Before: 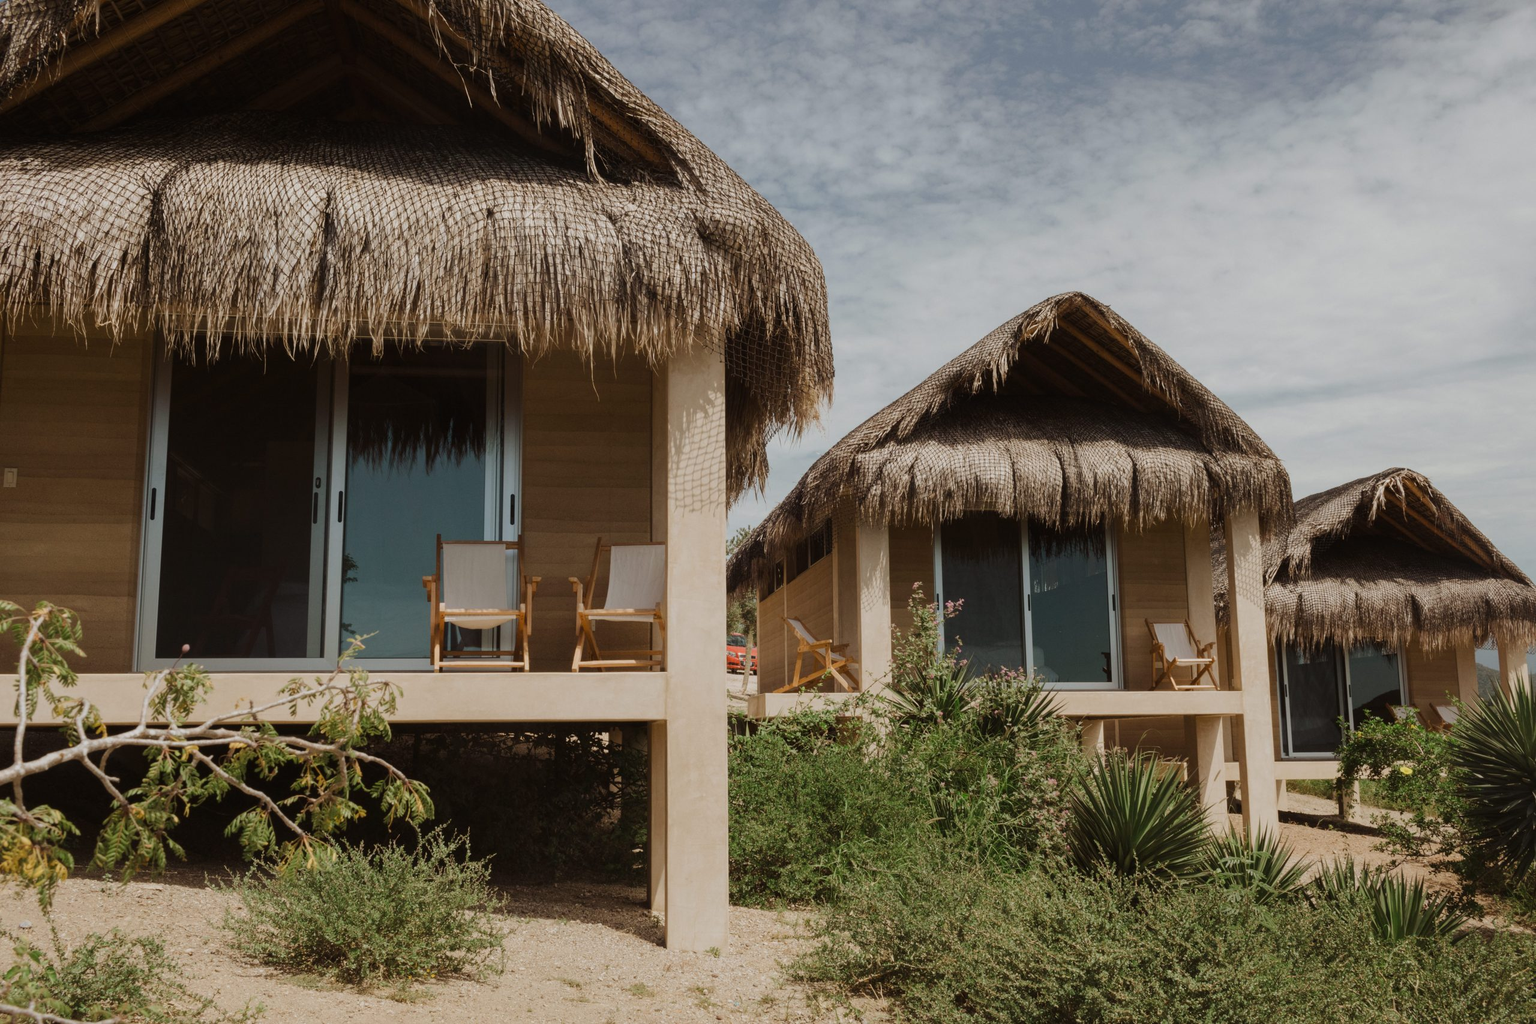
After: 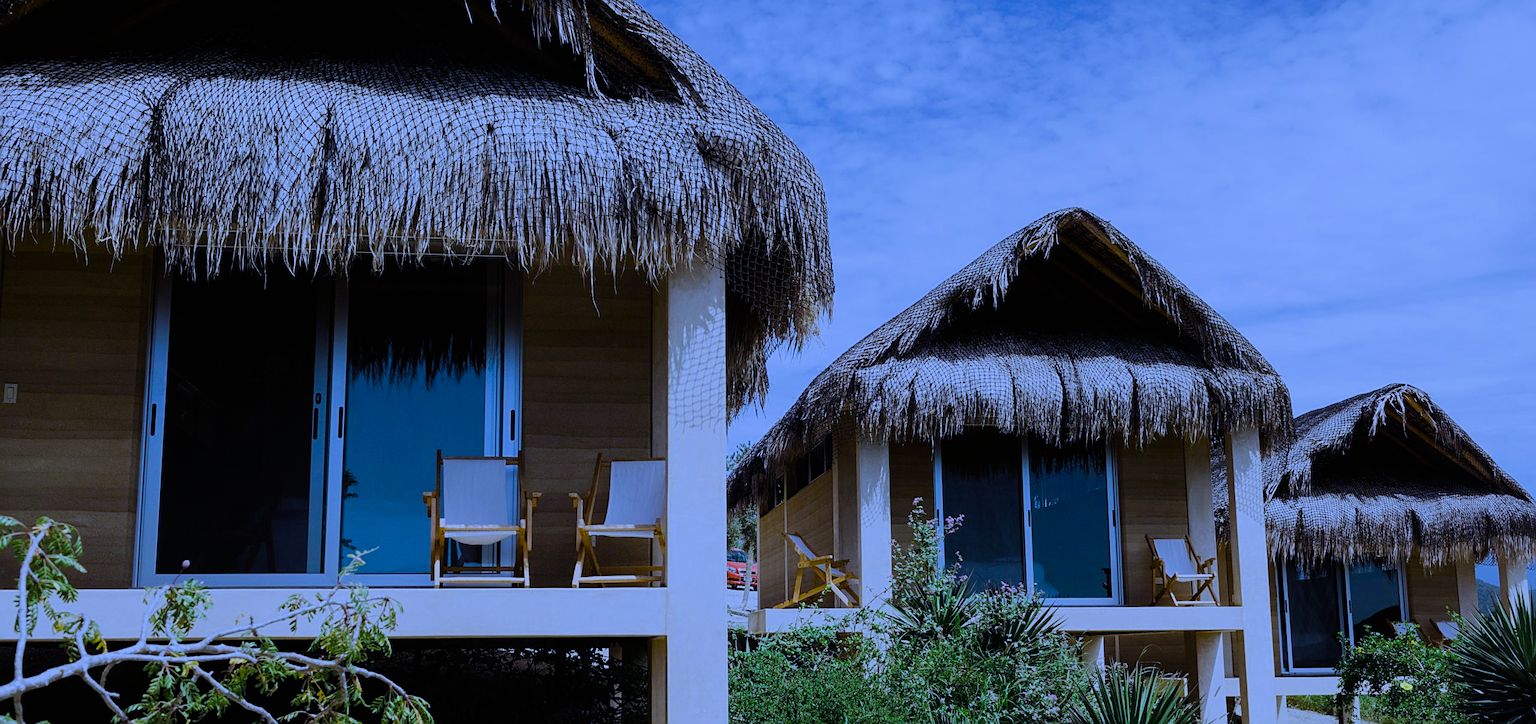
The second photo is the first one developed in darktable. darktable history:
crop and rotate: top 8.293%, bottom 20.996%
white balance: red 0.766, blue 1.537
filmic rgb: black relative exposure -7.65 EV, white relative exposure 4.56 EV, hardness 3.61
color balance rgb: linear chroma grading › global chroma 9%, perceptual saturation grading › global saturation 36%, perceptual saturation grading › shadows 35%, perceptual brilliance grading › global brilliance 15%, perceptual brilliance grading › shadows -35%, global vibrance 15%
sharpen: on, module defaults
